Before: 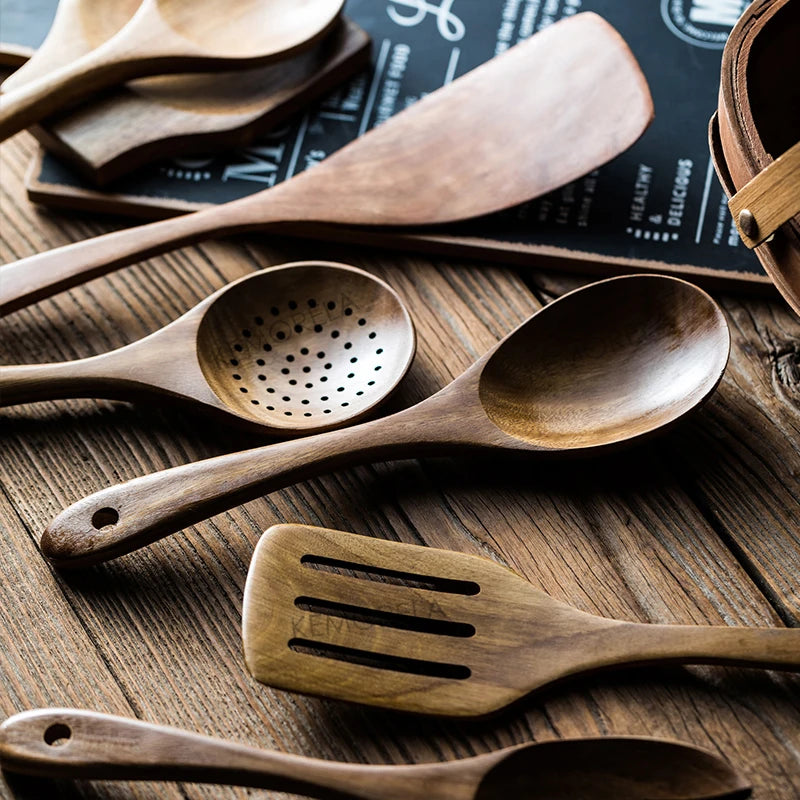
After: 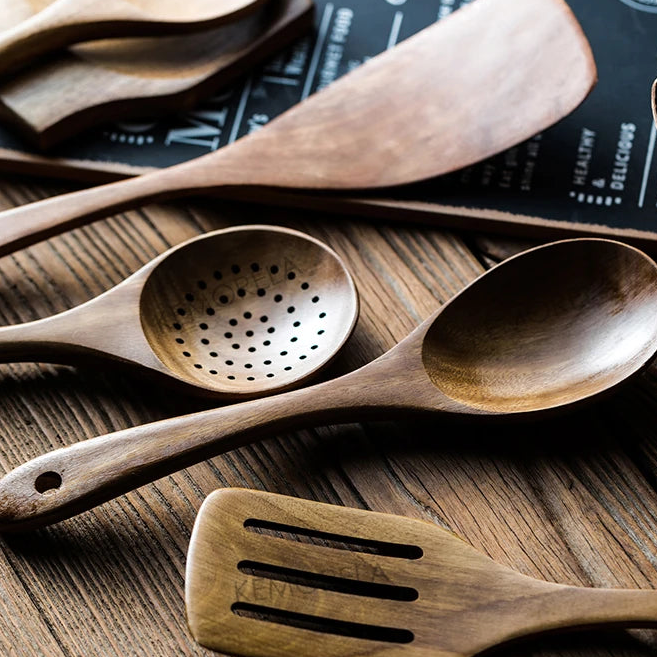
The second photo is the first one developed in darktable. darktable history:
crop and rotate: left 7.196%, top 4.574%, right 10.605%, bottom 13.178%
tone equalizer: -8 EV -1.84 EV, -7 EV -1.16 EV, -6 EV -1.62 EV, smoothing diameter 25%, edges refinement/feathering 10, preserve details guided filter
